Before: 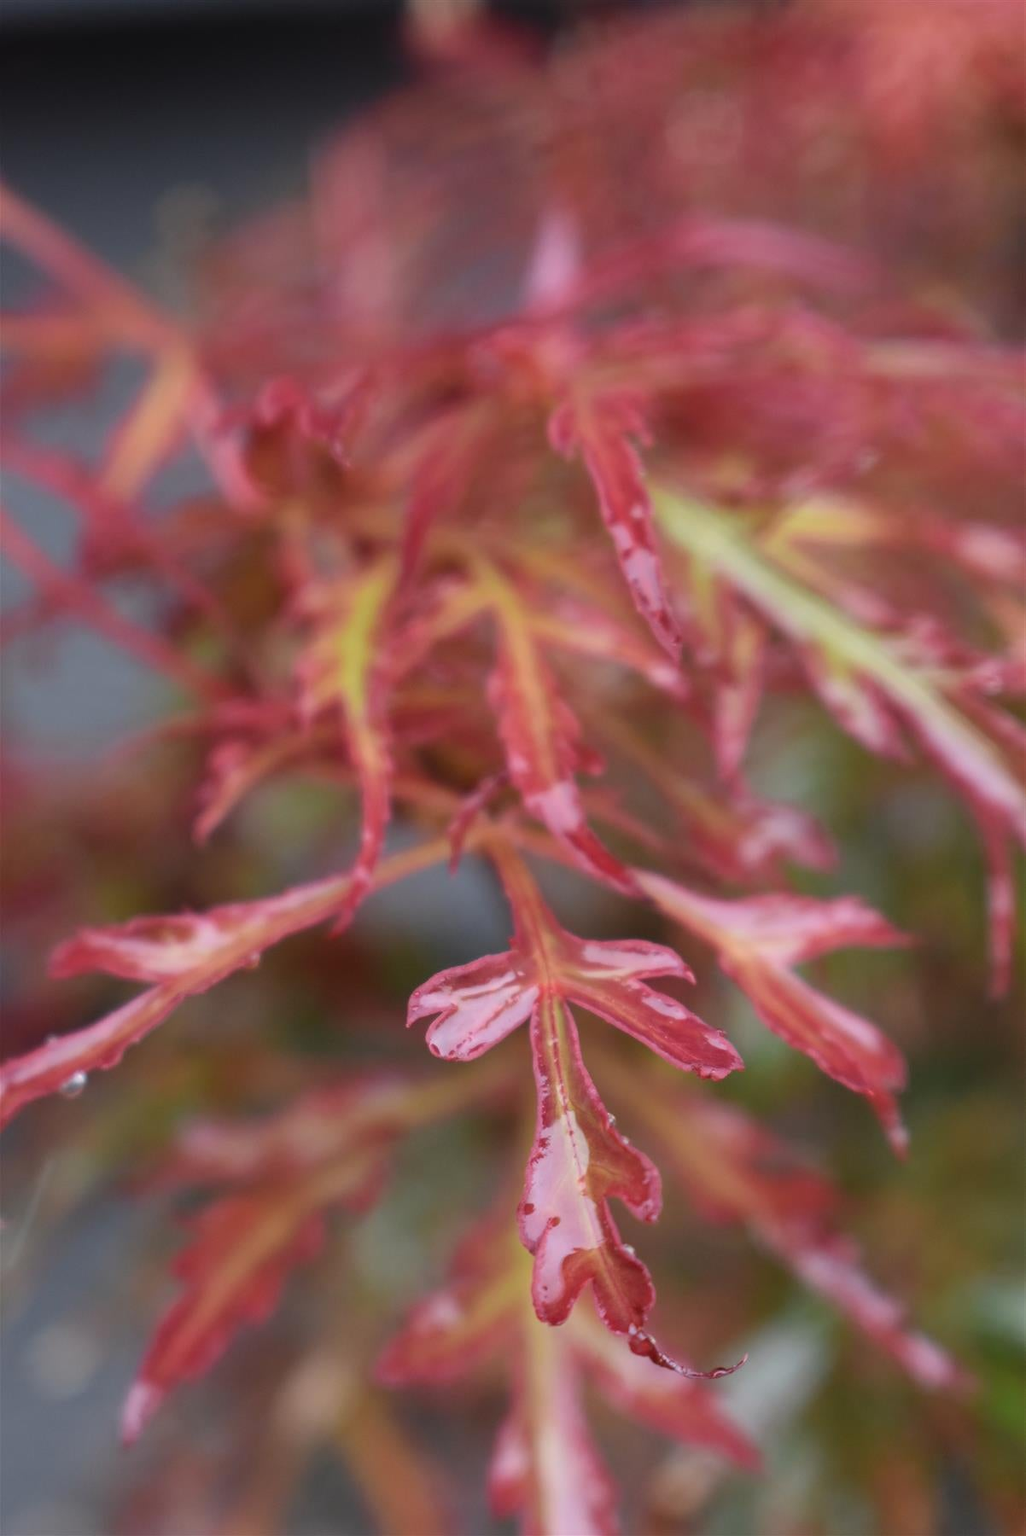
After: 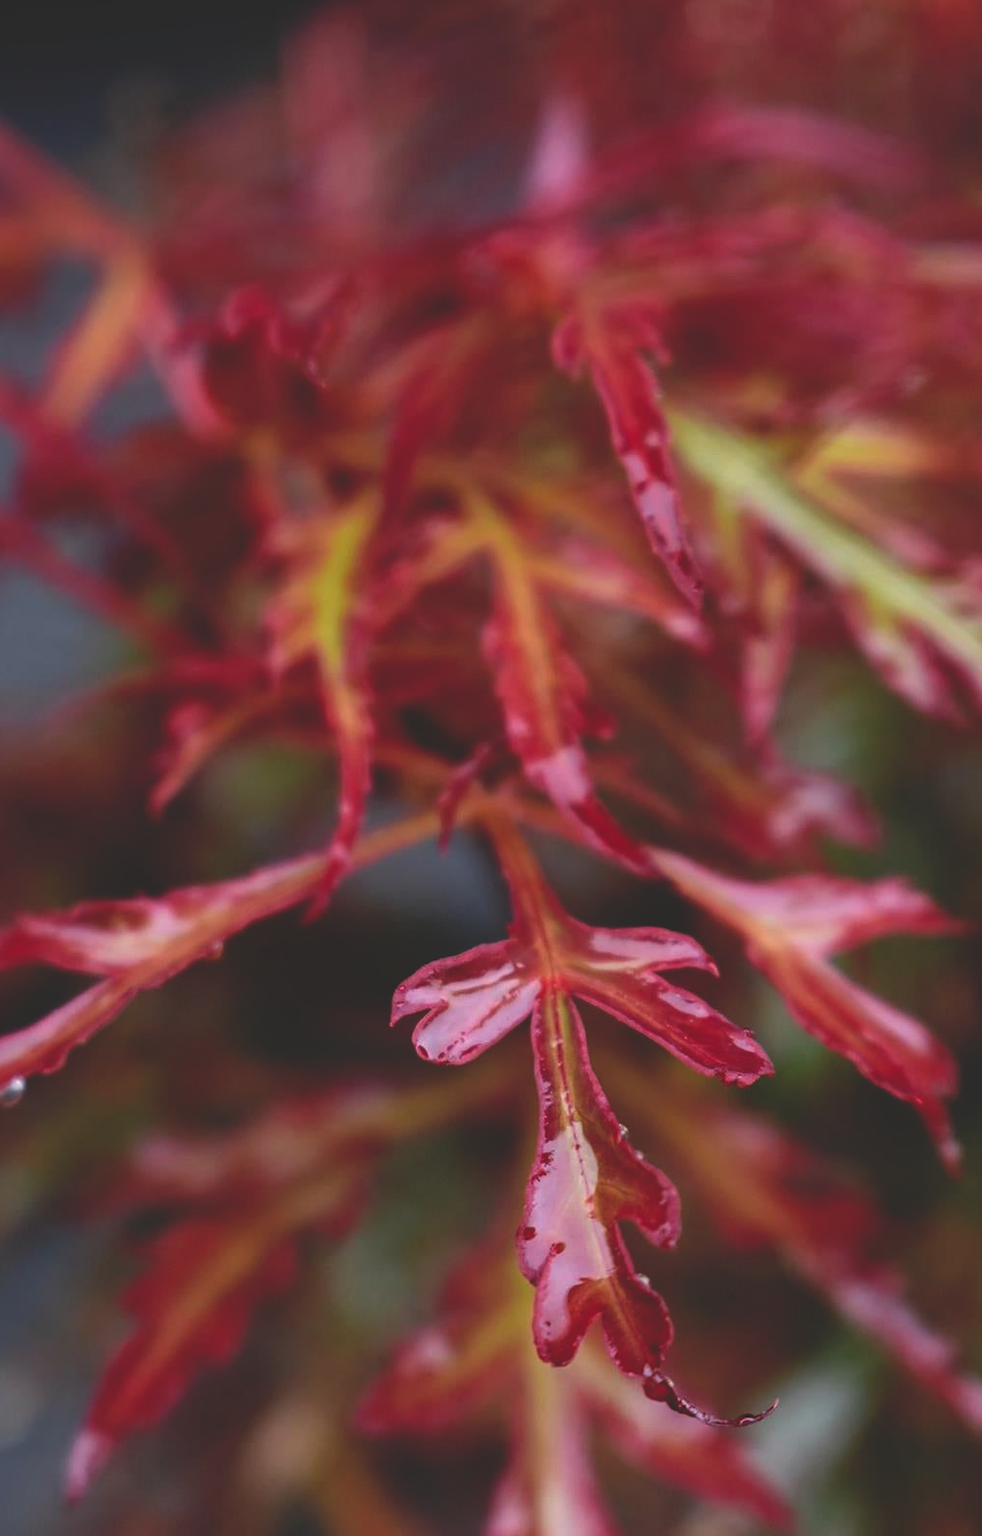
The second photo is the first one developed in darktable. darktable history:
sharpen: amount 0.217
base curve: curves: ch0 [(0, 0.02) (0.083, 0.036) (1, 1)], preserve colors none
crop: left 6.294%, top 8.236%, right 9.549%, bottom 3.949%
